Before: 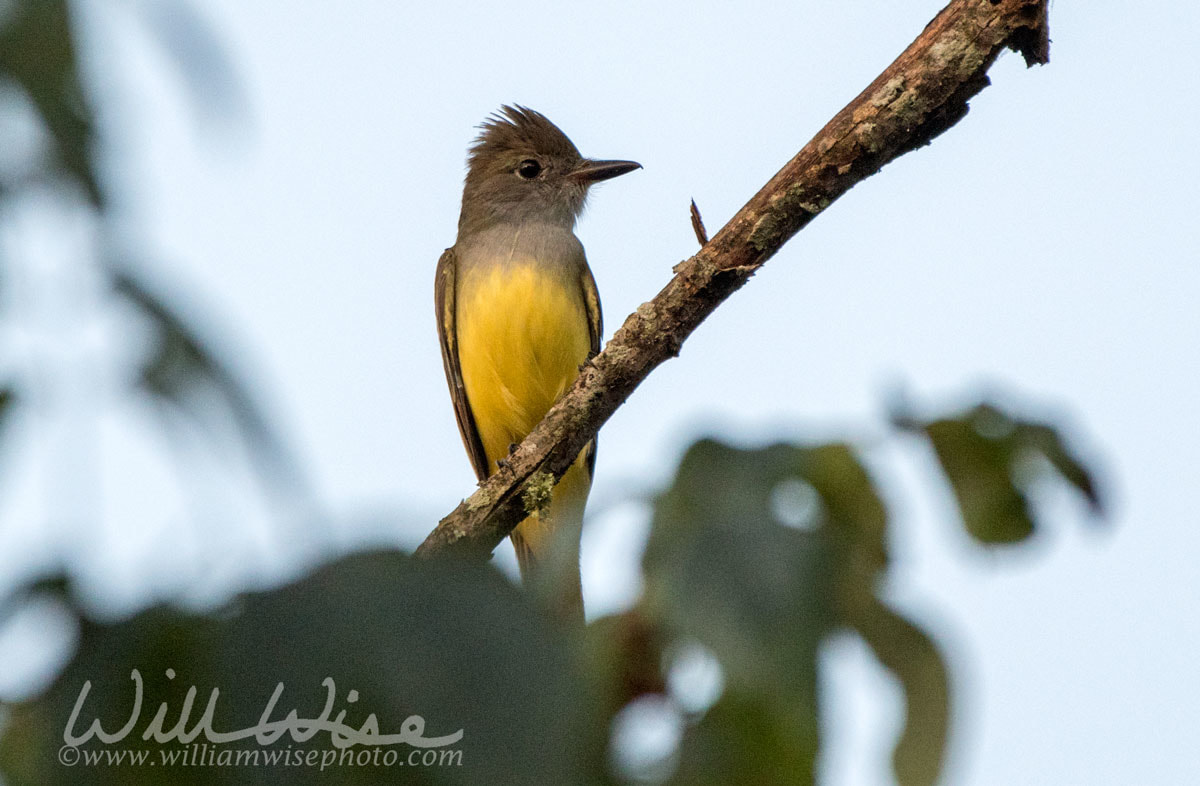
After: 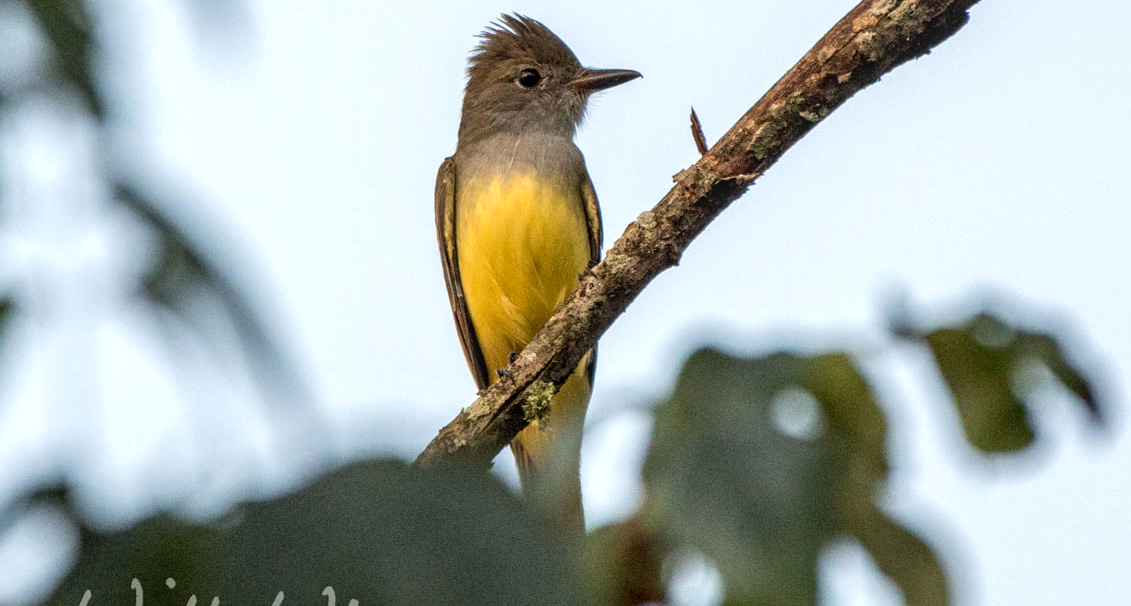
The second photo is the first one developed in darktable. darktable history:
exposure: exposure 0.131 EV, compensate highlight preservation false
crop and rotate: angle 0.03°, top 11.643%, right 5.651%, bottom 11.189%
local contrast: on, module defaults
